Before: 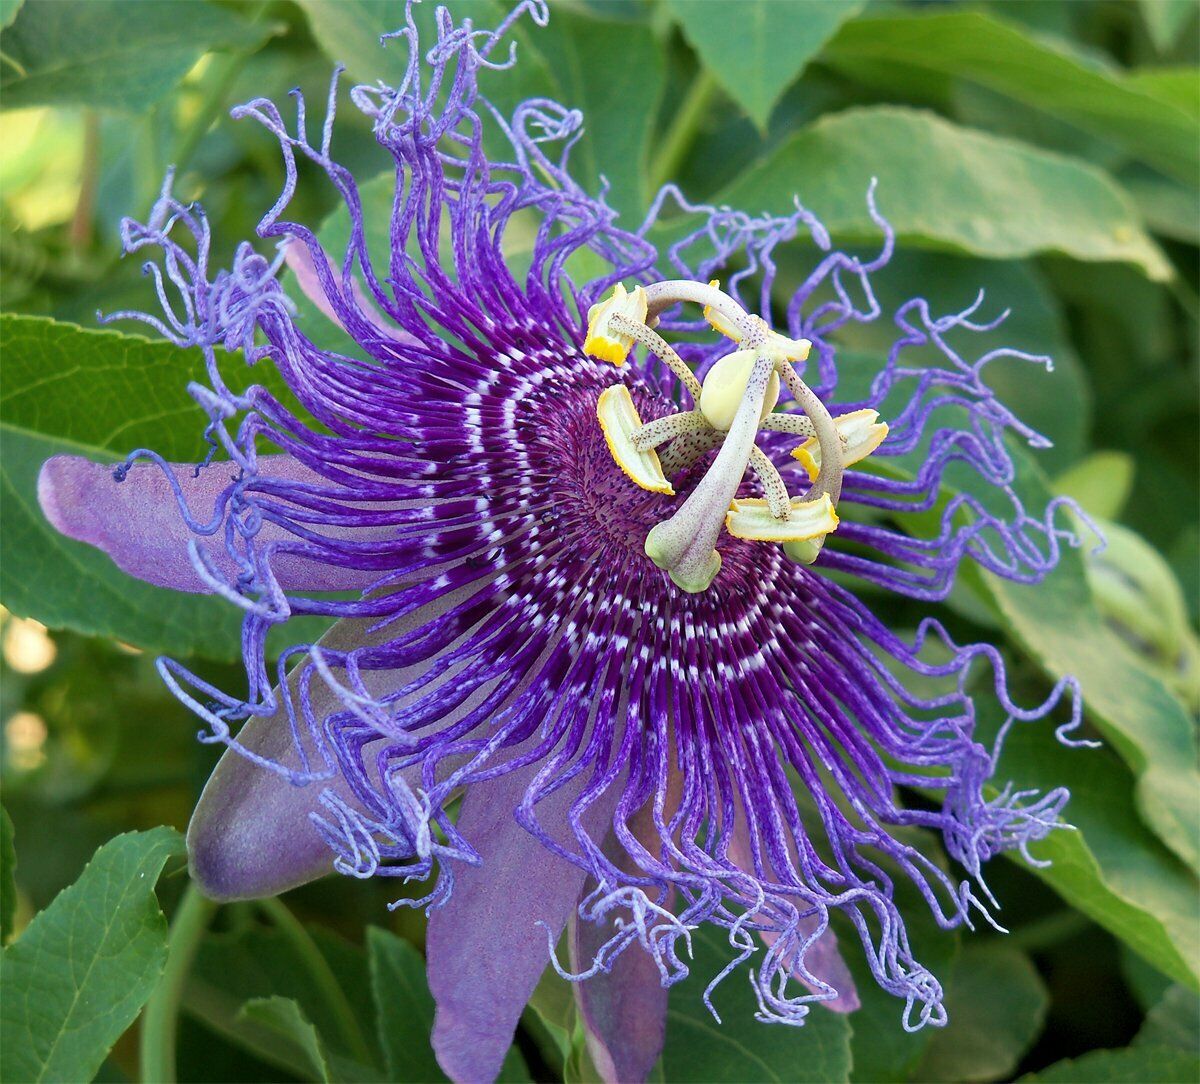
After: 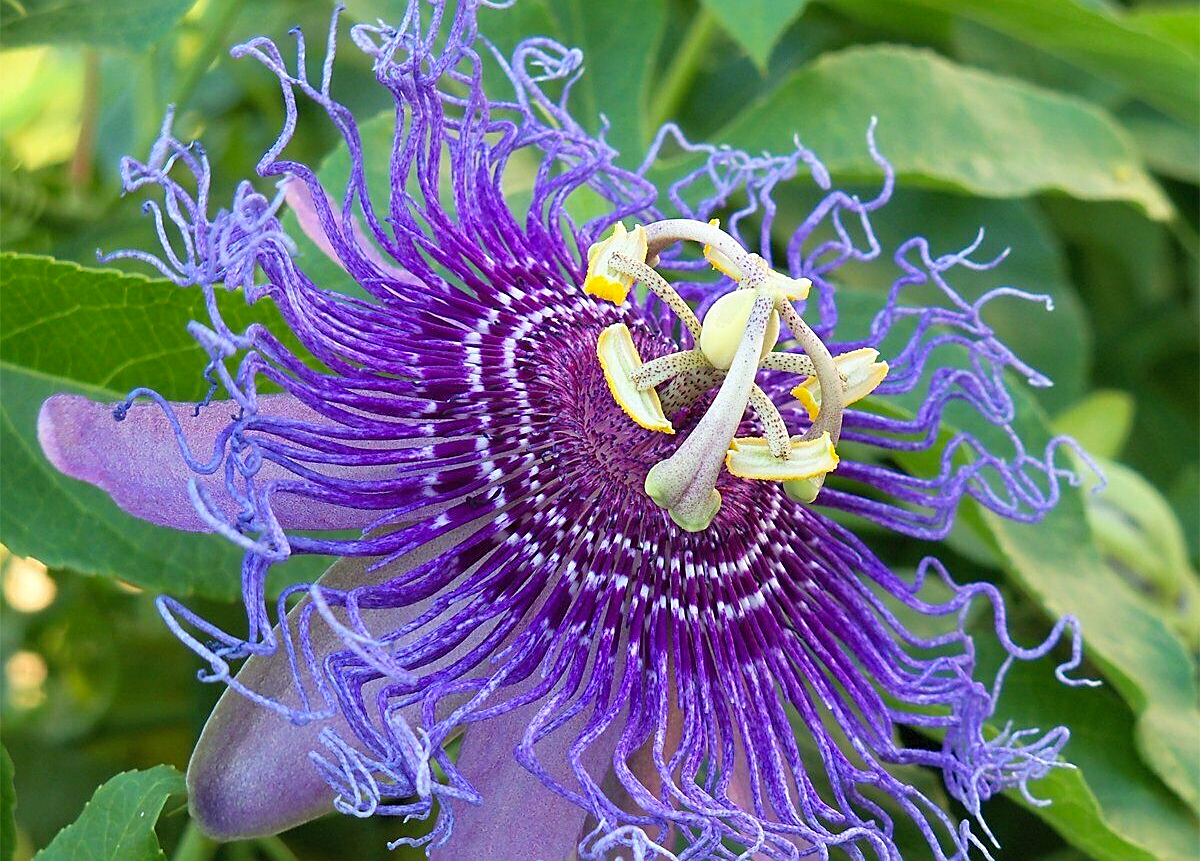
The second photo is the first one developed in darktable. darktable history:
contrast brightness saturation: contrast 0.03, brightness 0.062, saturation 0.132
crop and rotate: top 5.67%, bottom 14.811%
sharpen: on, module defaults
